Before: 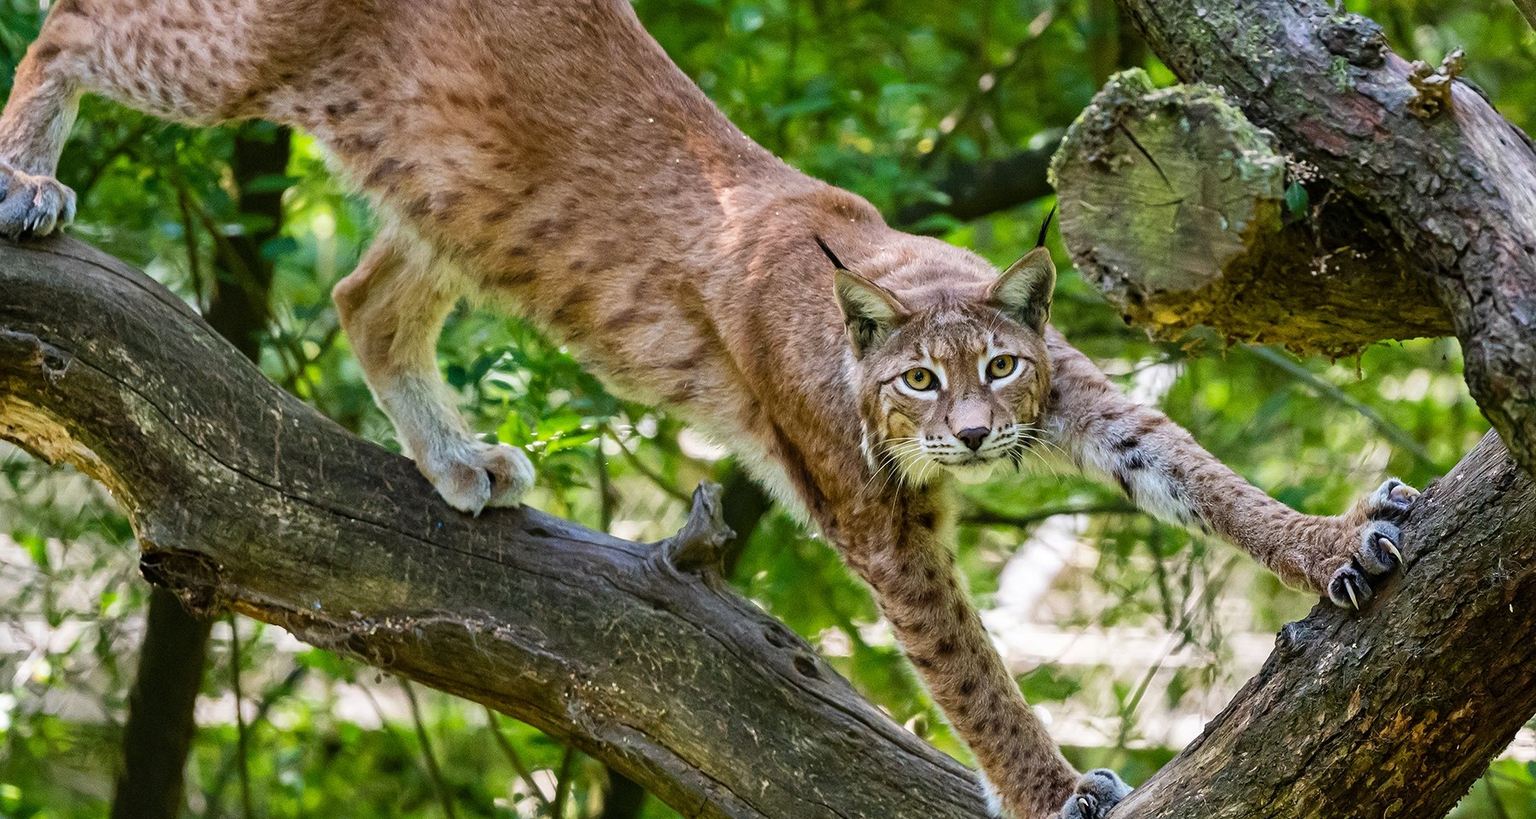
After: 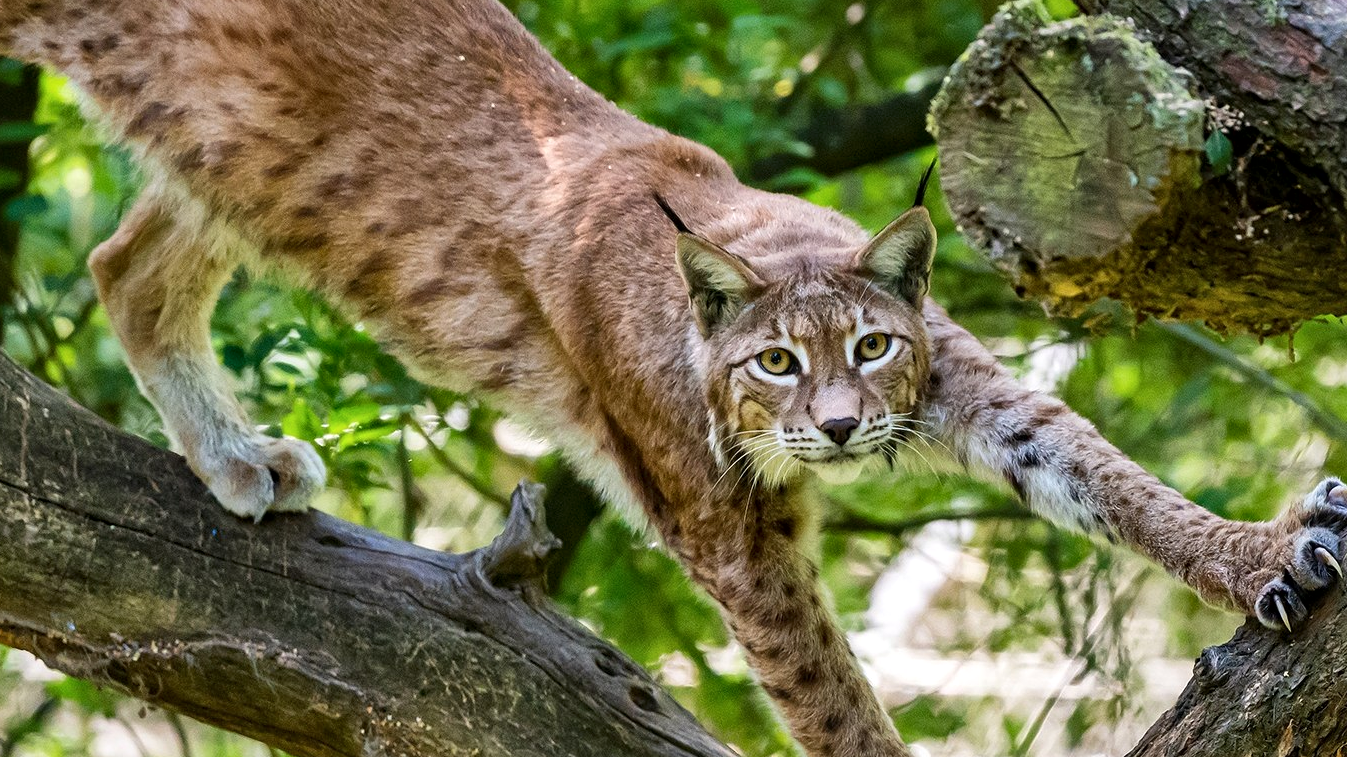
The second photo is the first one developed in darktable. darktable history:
local contrast: mode bilateral grid, contrast 20, coarseness 50, detail 130%, midtone range 0.2
crop: left 16.768%, top 8.653%, right 8.362%, bottom 12.485%
